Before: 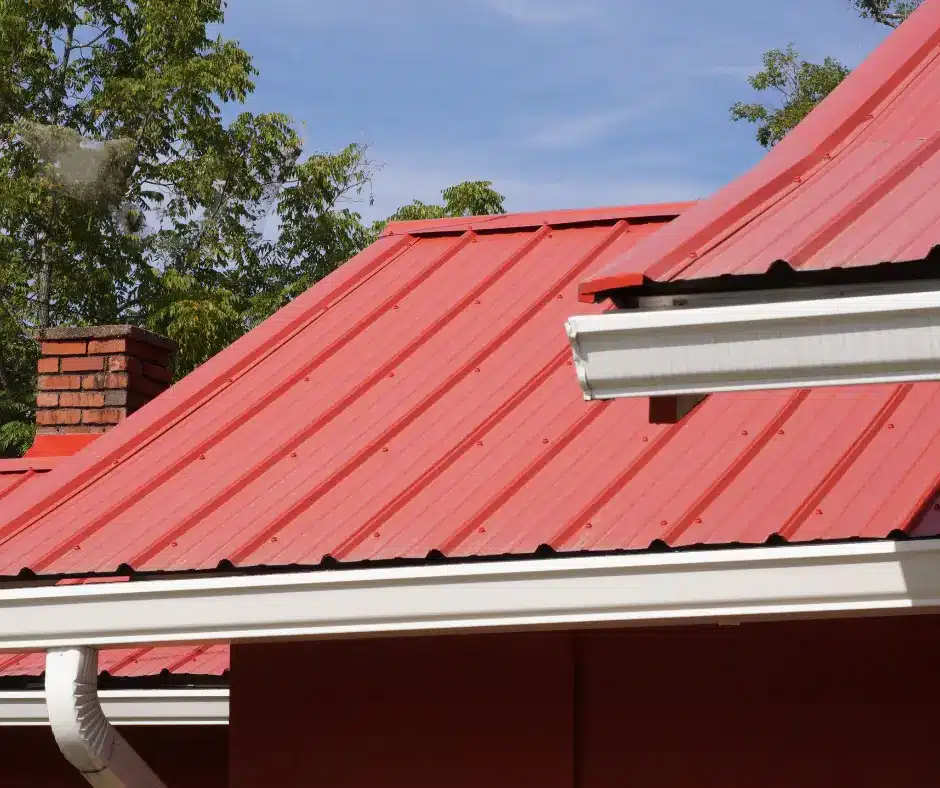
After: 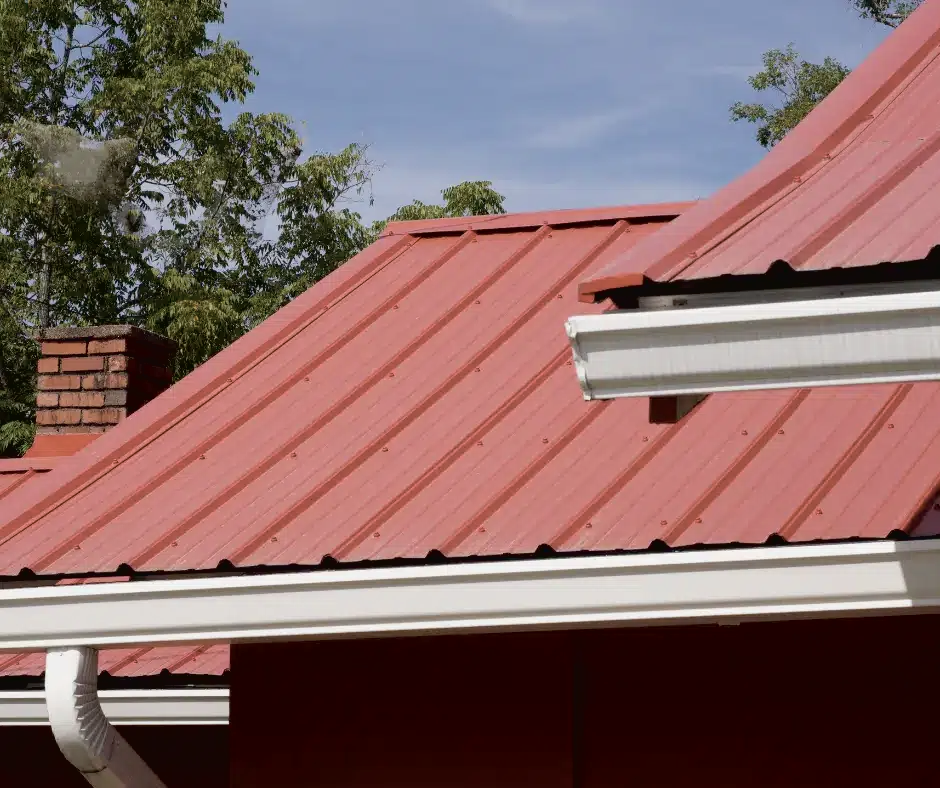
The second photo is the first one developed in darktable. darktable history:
velvia: on, module defaults
exposure: black level correction 0.009, compensate highlight preservation false
contrast brightness saturation: contrast -0.05, saturation -0.41
